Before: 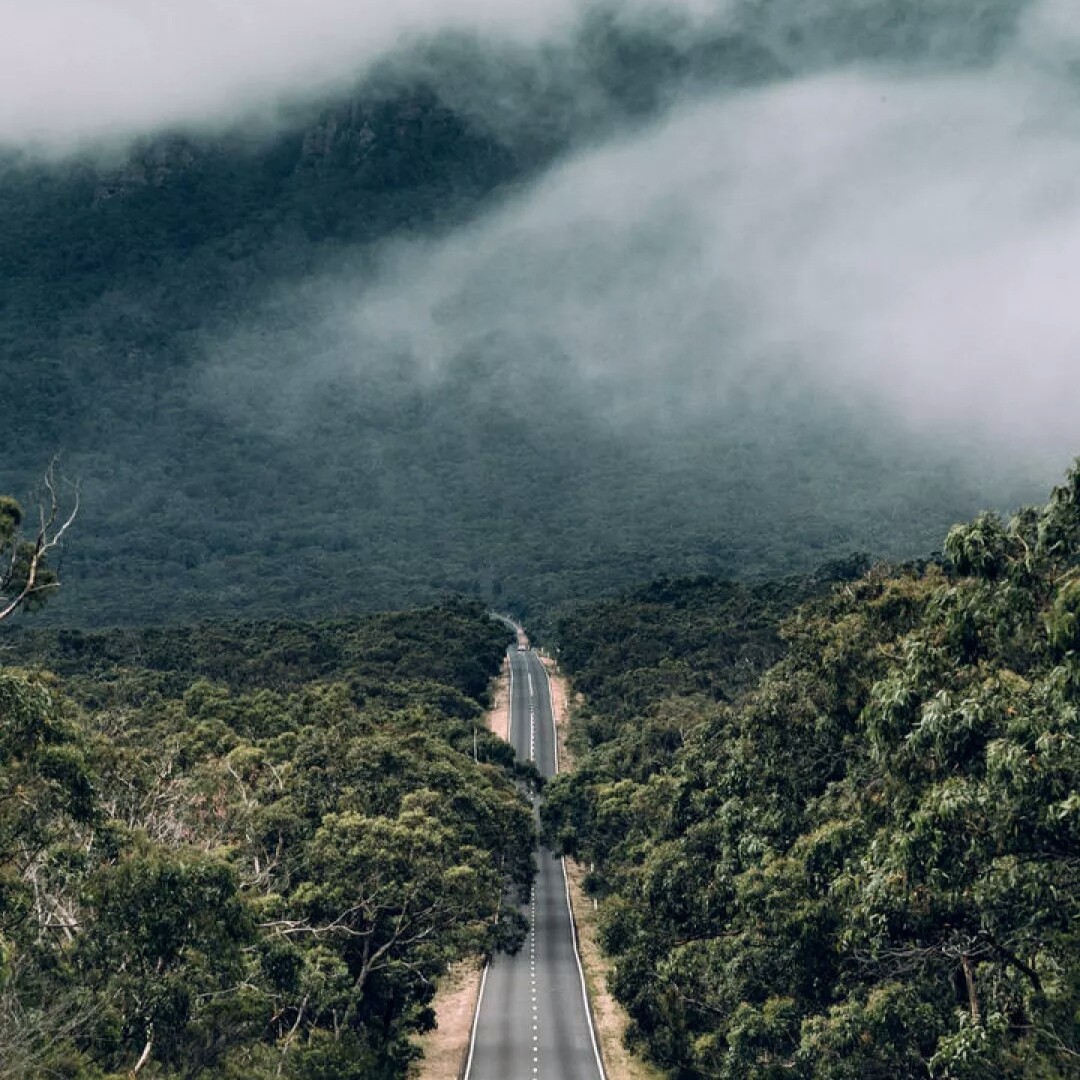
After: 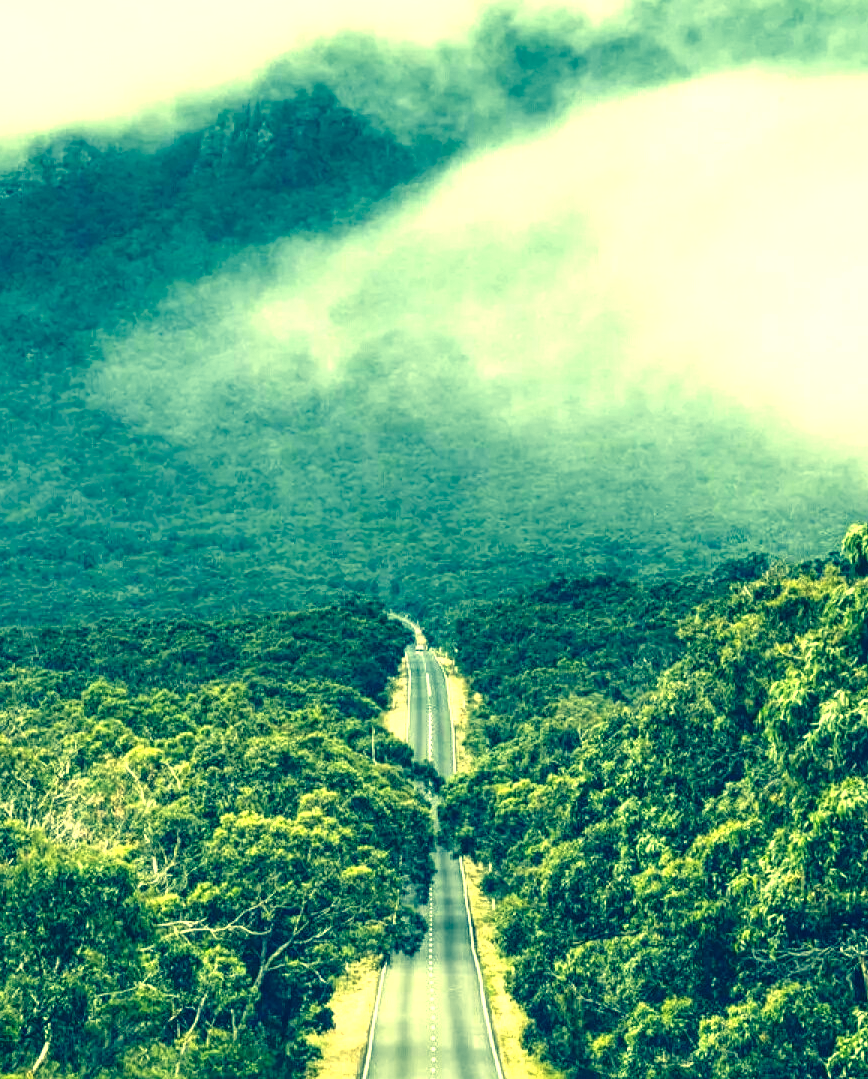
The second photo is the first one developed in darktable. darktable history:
exposure: black level correction 0, exposure 1.67 EV, compensate highlight preservation false
color correction: highlights a* -15.63, highlights b* 39.68, shadows a* -39.5, shadows b* -25.42
crop and rotate: left 9.476%, right 10.123%
local contrast: on, module defaults
